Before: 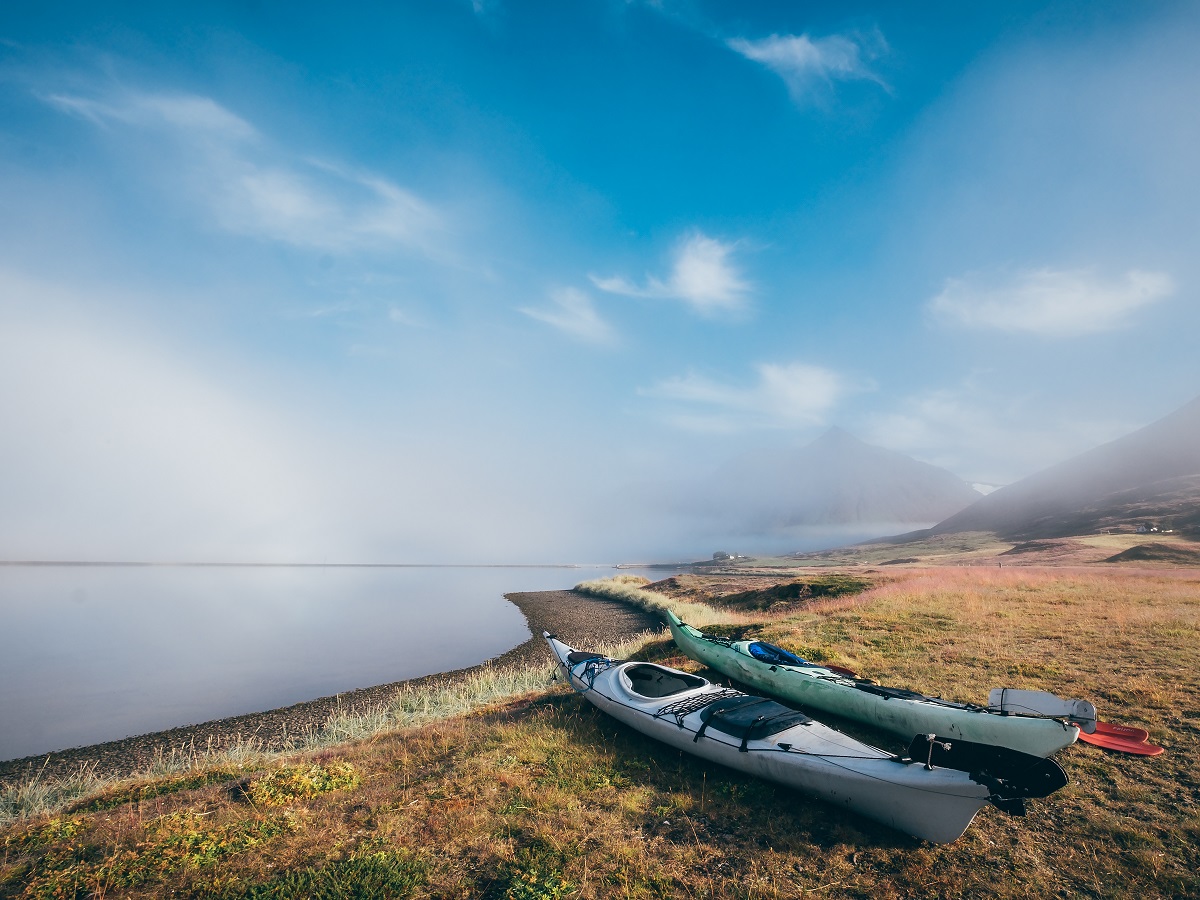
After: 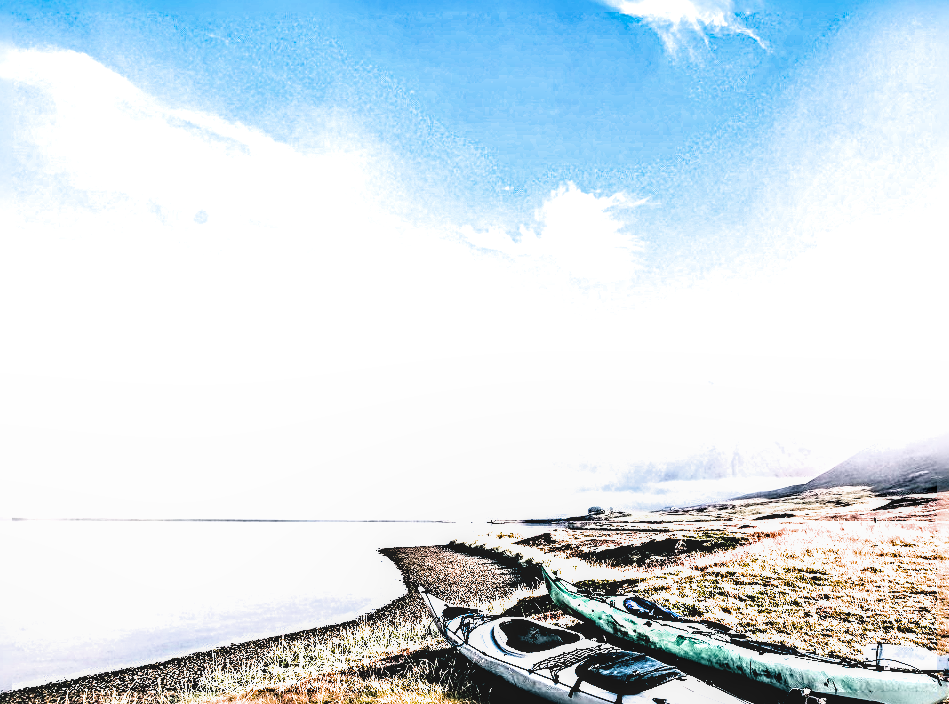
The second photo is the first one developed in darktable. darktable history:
exposure: black level correction 0, exposure 1 EV, compensate highlight preservation false
sharpen: radius 6.252, amount 1.806, threshold 0.016
color balance rgb: highlights gain › chroma 1.678%, highlights gain › hue 56.32°, perceptual saturation grading › global saturation 0.015%, perceptual brilliance grading › global brilliance 1.729%, perceptual brilliance grading › highlights 7.611%, perceptual brilliance grading › shadows -3.345%, global vibrance 24.997%, contrast 10.63%
tone equalizer: -8 EV -1.09 EV, -7 EV -1 EV, -6 EV -0.861 EV, -5 EV -0.561 EV, -3 EV 0.605 EV, -2 EV 0.865 EV, -1 EV 1 EV, +0 EV 1.06 EV, edges refinement/feathering 500, mask exposure compensation -1.57 EV, preserve details no
local contrast: on, module defaults
crop and rotate: left 10.448%, top 5.05%, right 10.4%, bottom 16.619%
filmic rgb: black relative exposure -8.02 EV, white relative exposure 3.92 EV, hardness 4.22, iterations of high-quality reconstruction 0
contrast equalizer: octaves 7, y [[0.6 ×6], [0.55 ×6], [0 ×6], [0 ×6], [0 ×6]]
